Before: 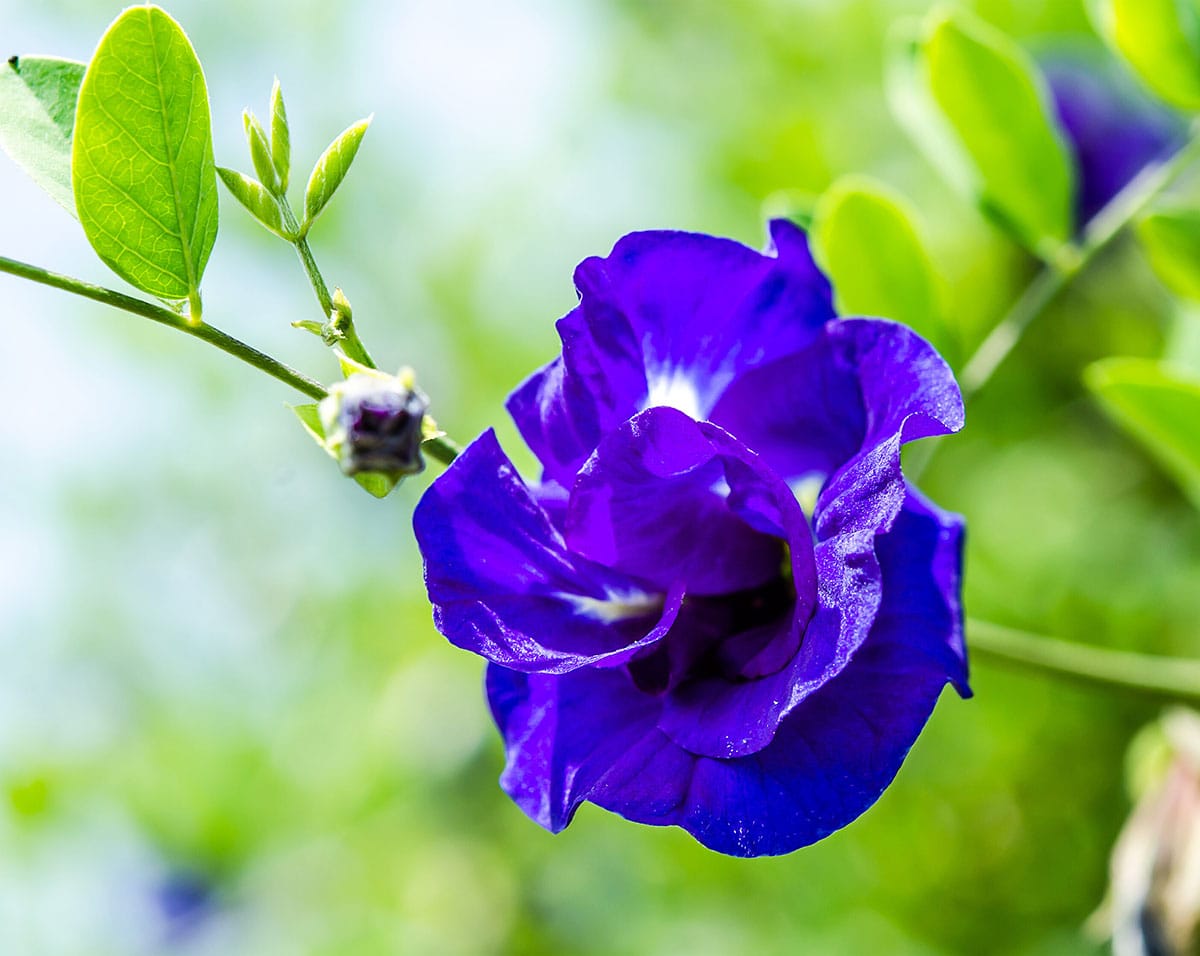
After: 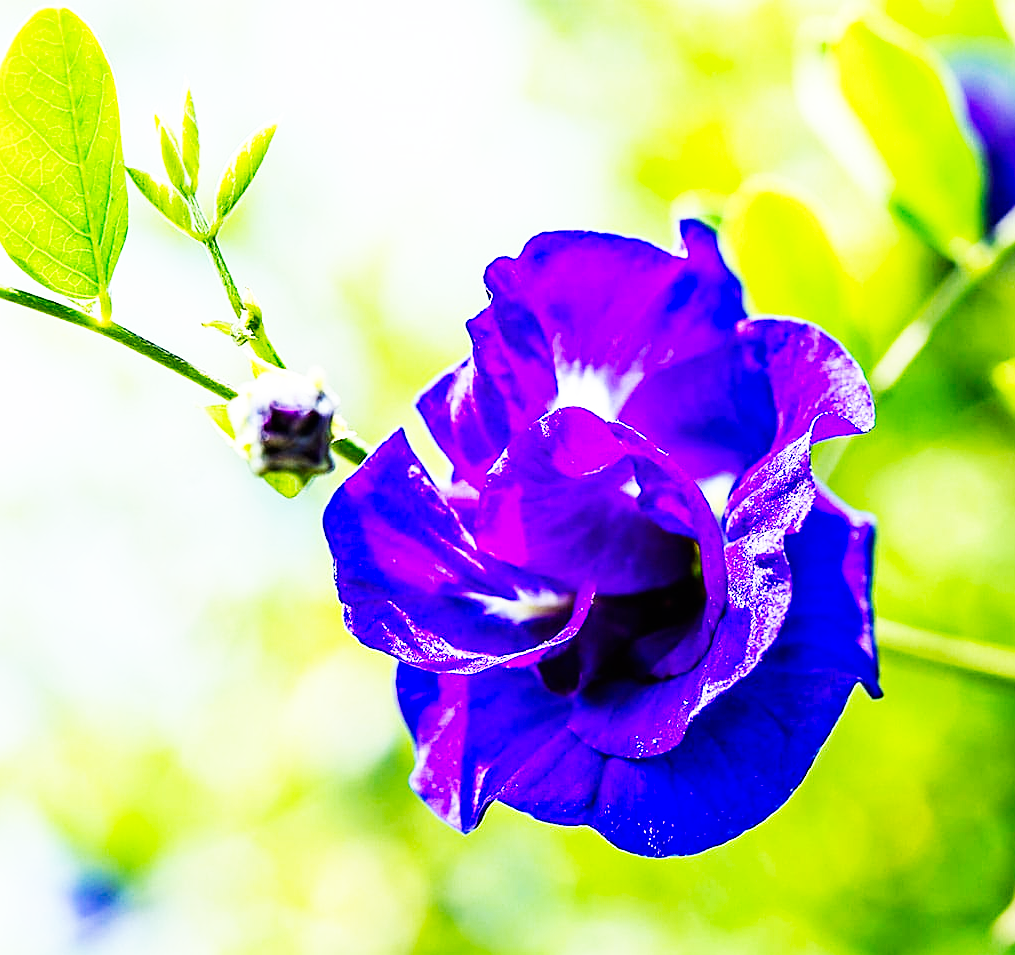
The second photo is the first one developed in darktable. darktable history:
sharpen: on, module defaults
haze removal: compatibility mode true, adaptive false
base curve: curves: ch0 [(0, 0) (0.007, 0.004) (0.027, 0.03) (0.046, 0.07) (0.207, 0.54) (0.442, 0.872) (0.673, 0.972) (1, 1)], preserve colors none
crop: left 7.527%, right 7.834%
